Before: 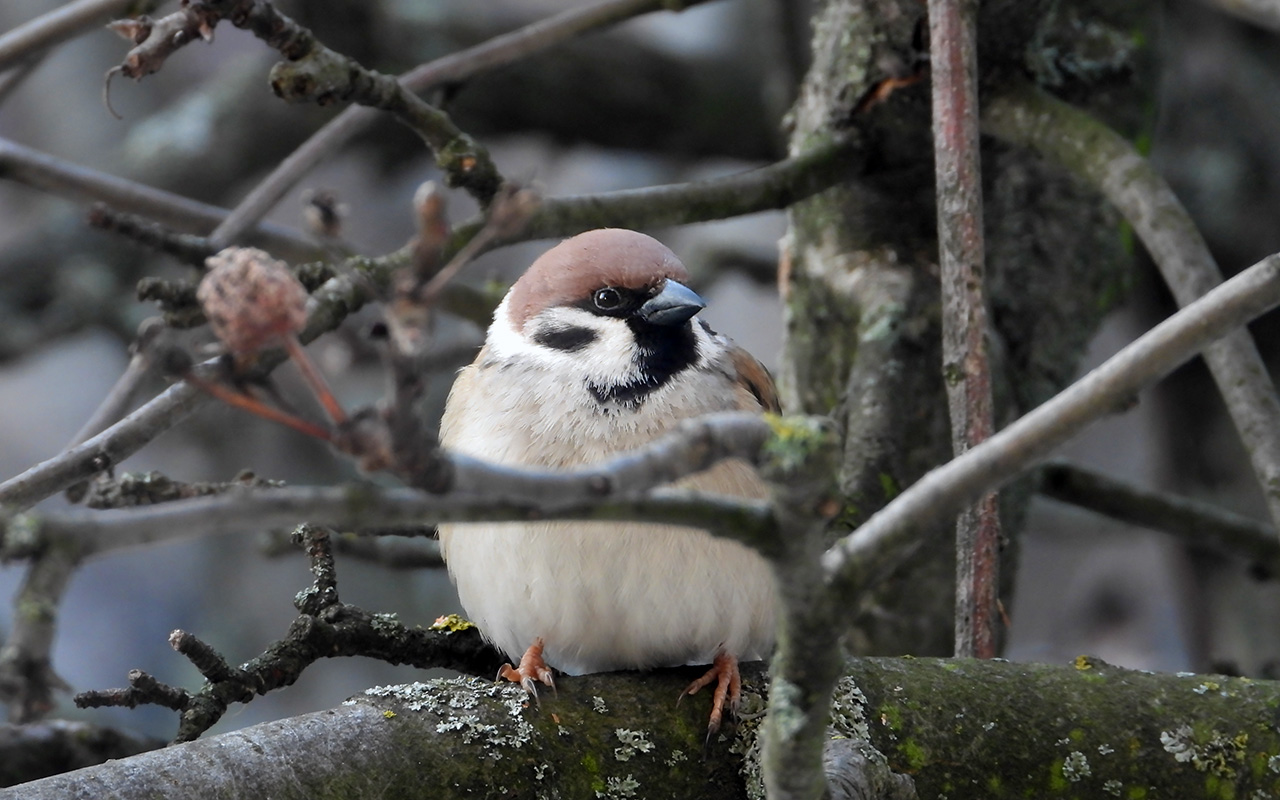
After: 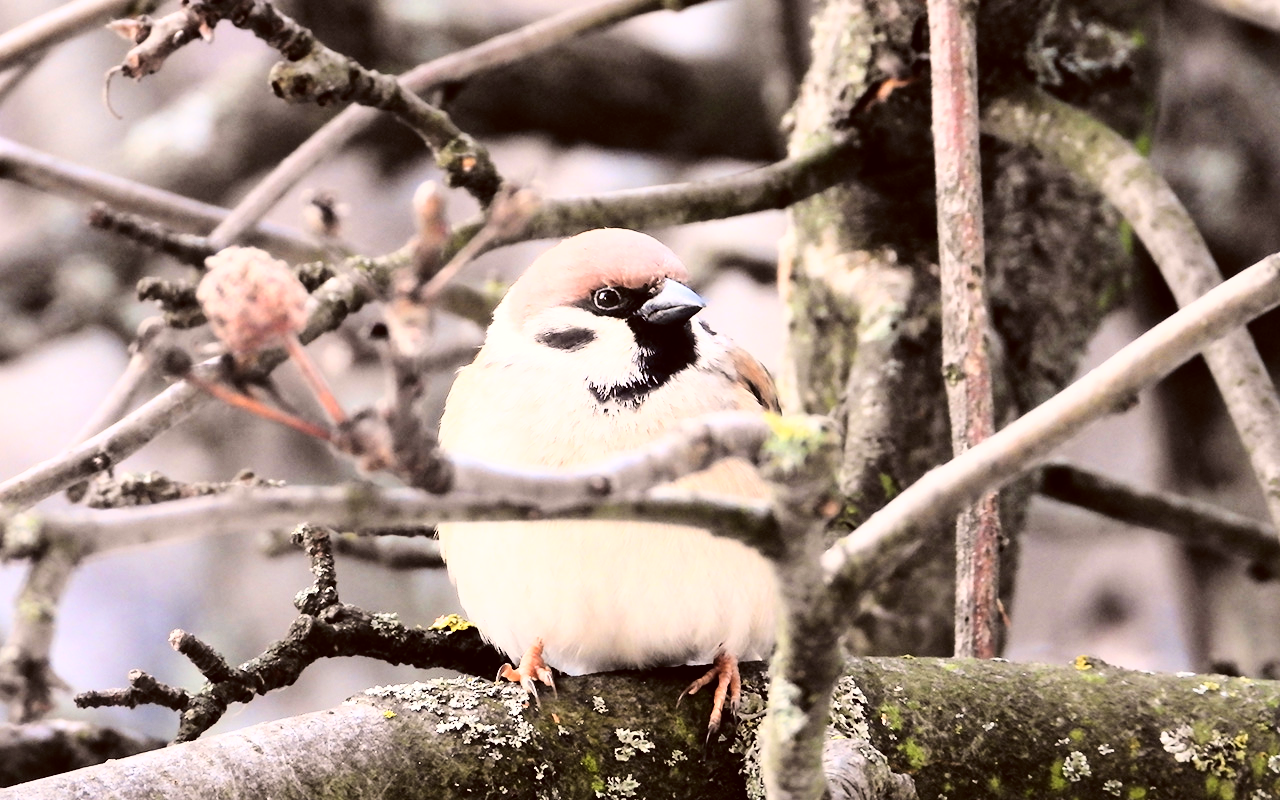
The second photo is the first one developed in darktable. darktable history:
color correction: highlights a* 10.22, highlights b* 9.74, shadows a* 8.75, shadows b* 7.82, saturation 0.772
base curve: curves: ch0 [(0, 0) (0, 0) (0.002, 0.001) (0.008, 0.003) (0.019, 0.011) (0.037, 0.037) (0.064, 0.11) (0.102, 0.232) (0.152, 0.379) (0.216, 0.524) (0.296, 0.665) (0.394, 0.789) (0.512, 0.881) (0.651, 0.945) (0.813, 0.986) (1, 1)]
levels: mode automatic, levels [0.029, 0.545, 0.971]
exposure: black level correction 0, exposure 0.892 EV, compensate highlight preservation false
